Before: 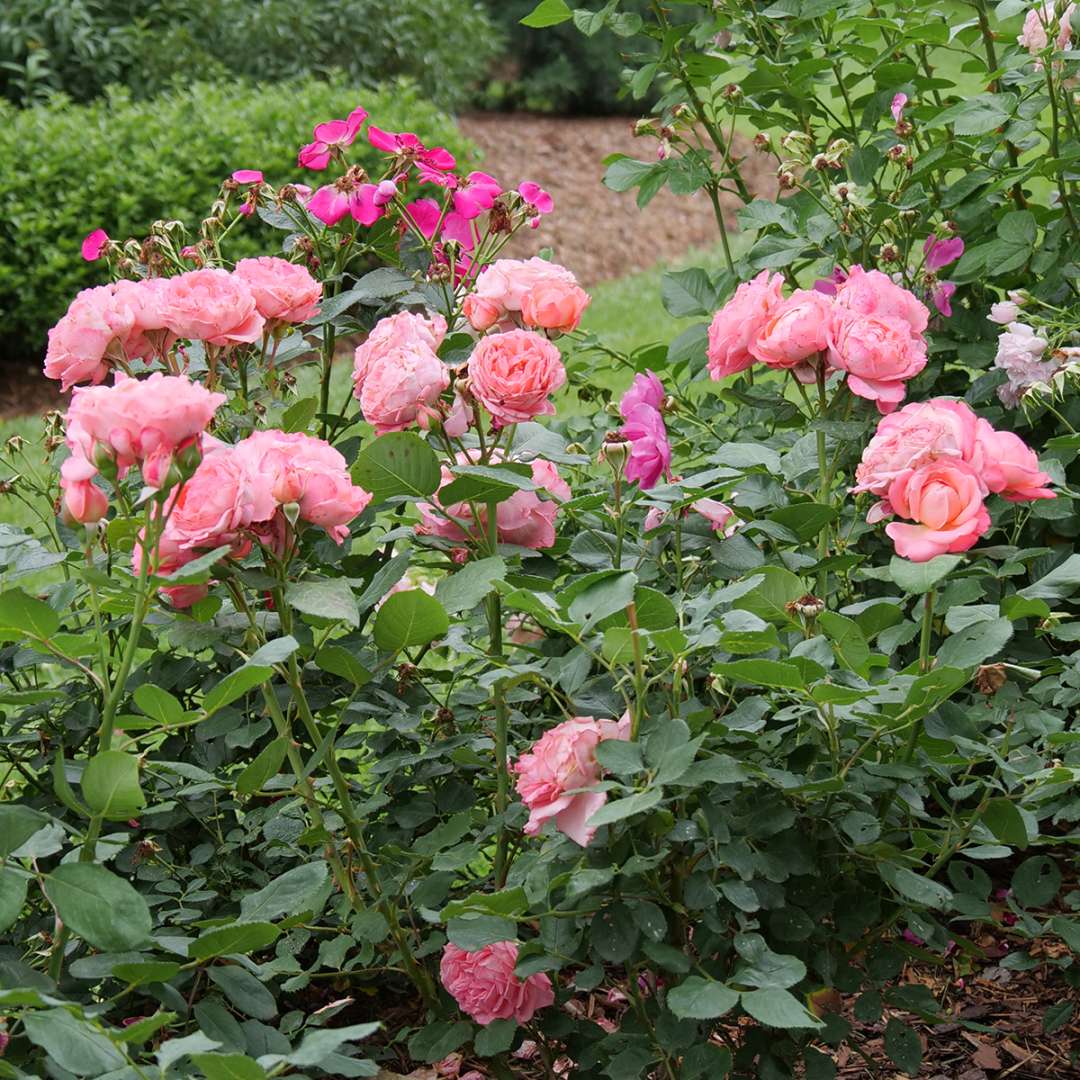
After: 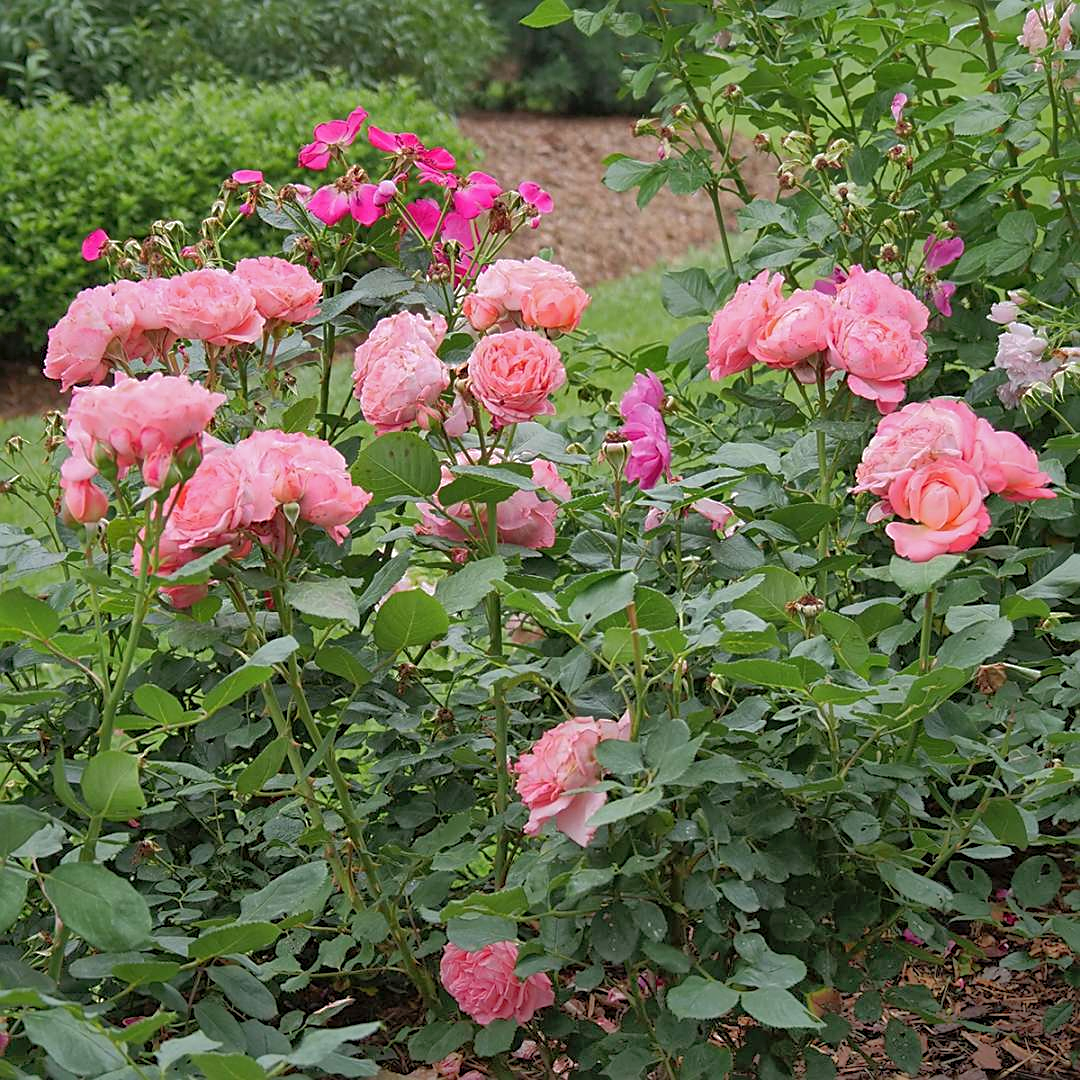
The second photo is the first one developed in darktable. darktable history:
shadows and highlights: shadows 59.59, highlights -59.96
sharpen: on, module defaults
